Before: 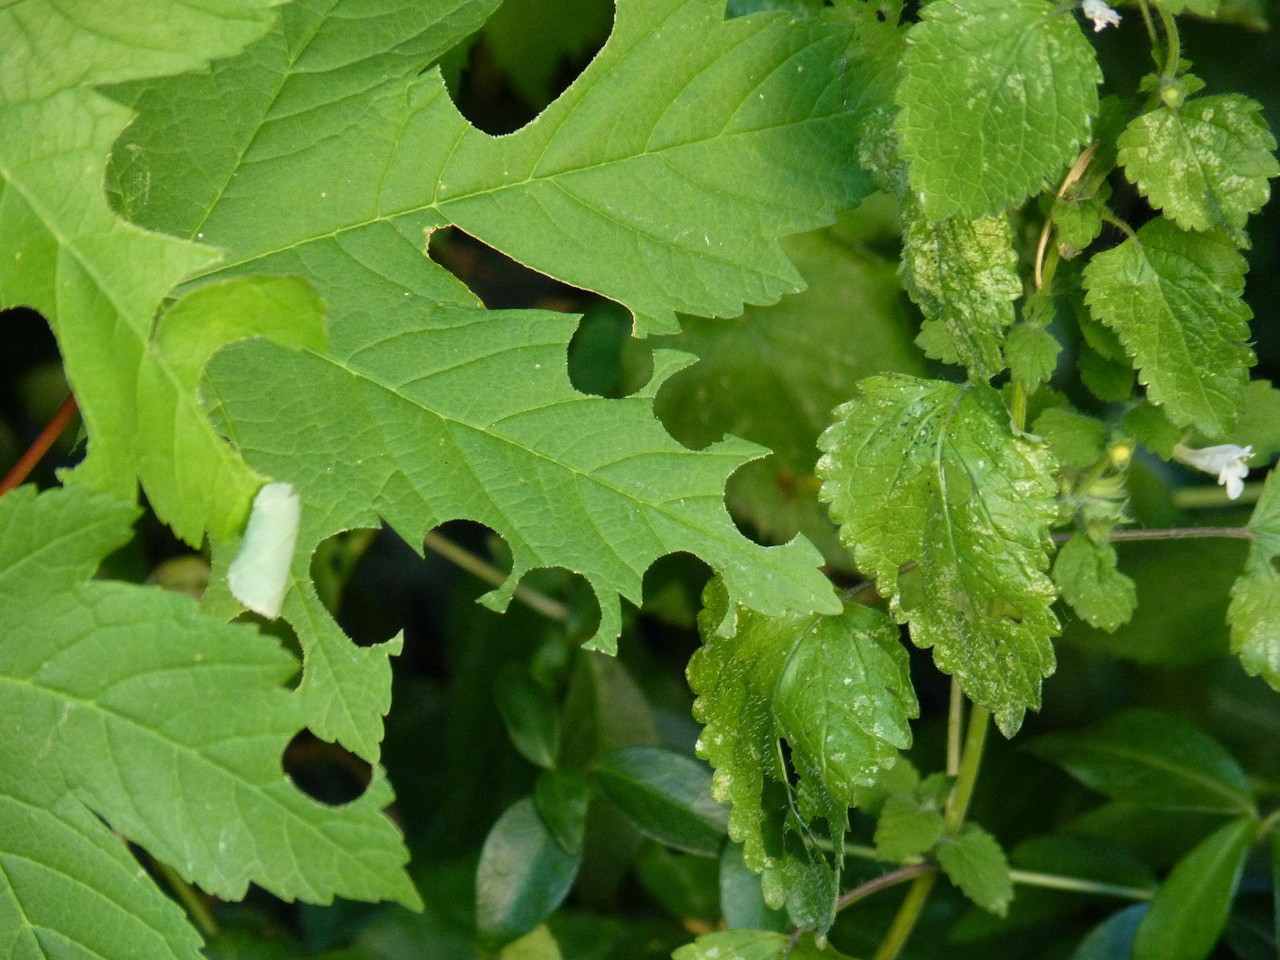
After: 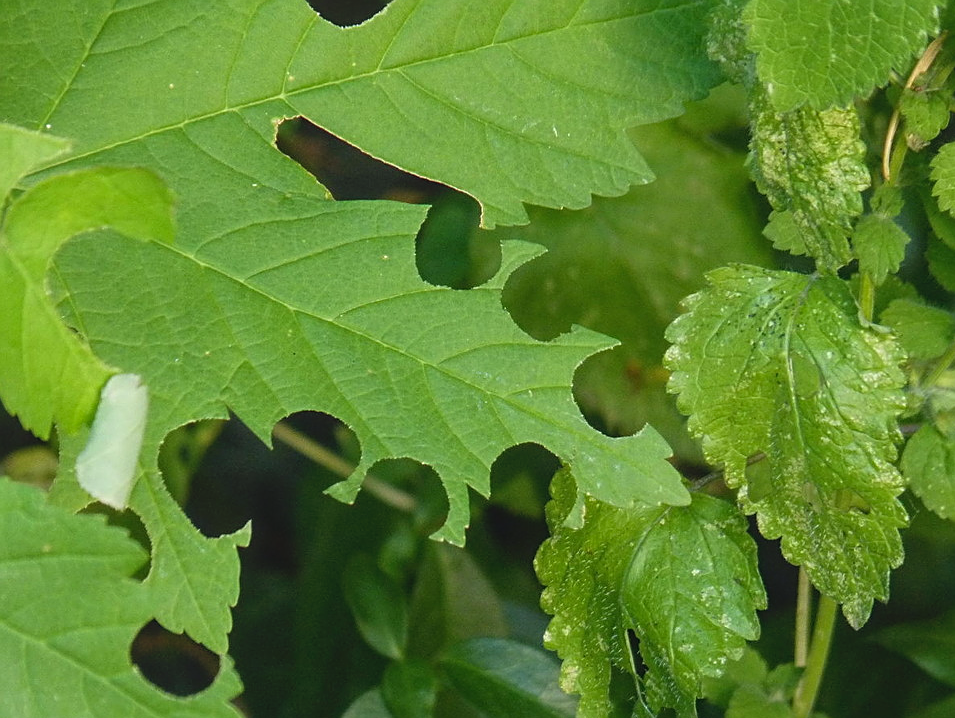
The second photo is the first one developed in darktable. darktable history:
sharpen: on, module defaults
crop and rotate: left 11.937%, top 11.448%, right 13.415%, bottom 13.661%
local contrast: highlights 48%, shadows 6%, detail 99%
